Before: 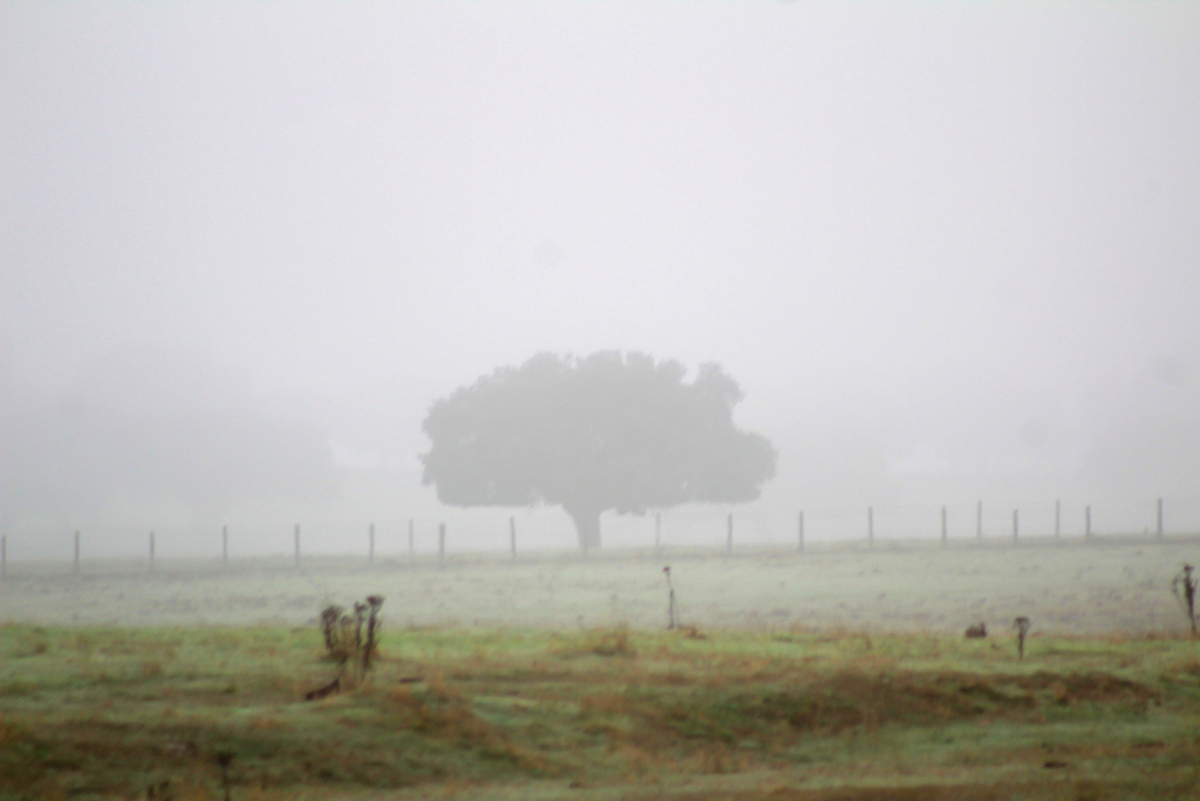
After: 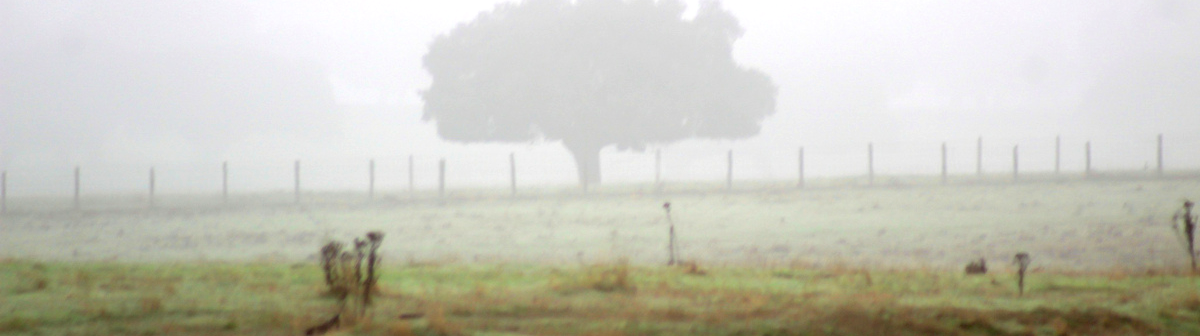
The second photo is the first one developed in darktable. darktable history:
crop: top 45.551%, bottom 12.262%
exposure: black level correction 0.005, exposure 0.417 EV, compensate highlight preservation false
